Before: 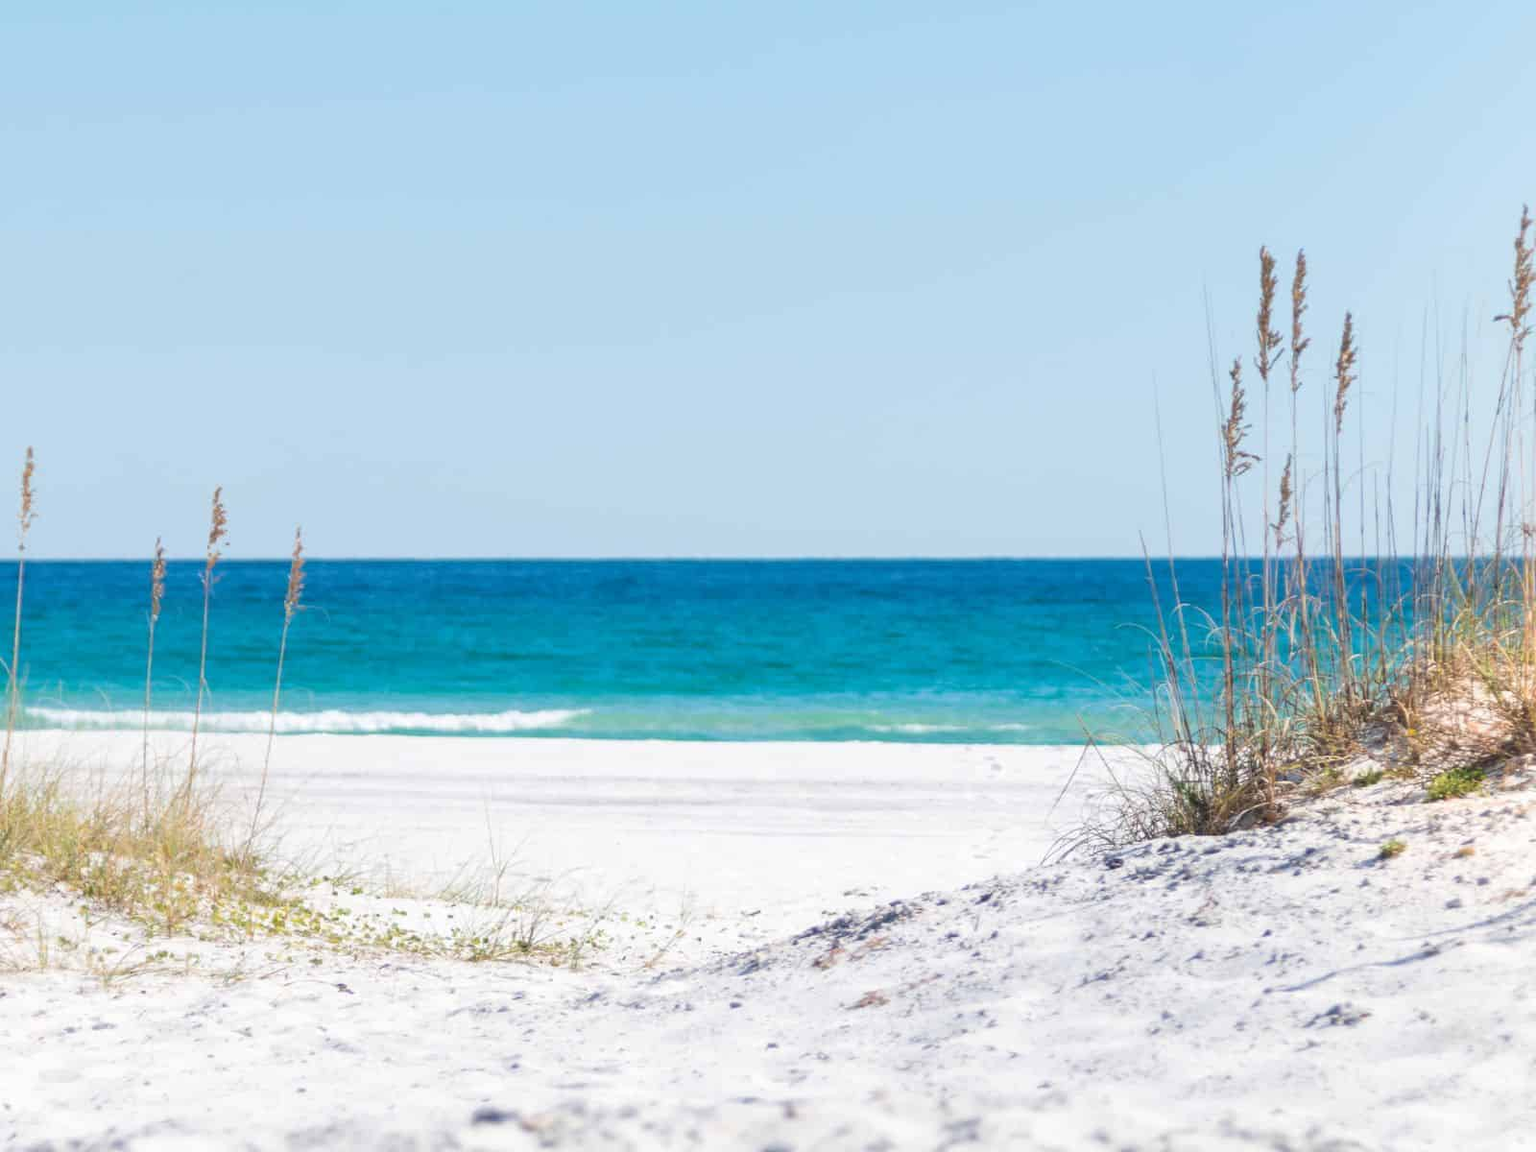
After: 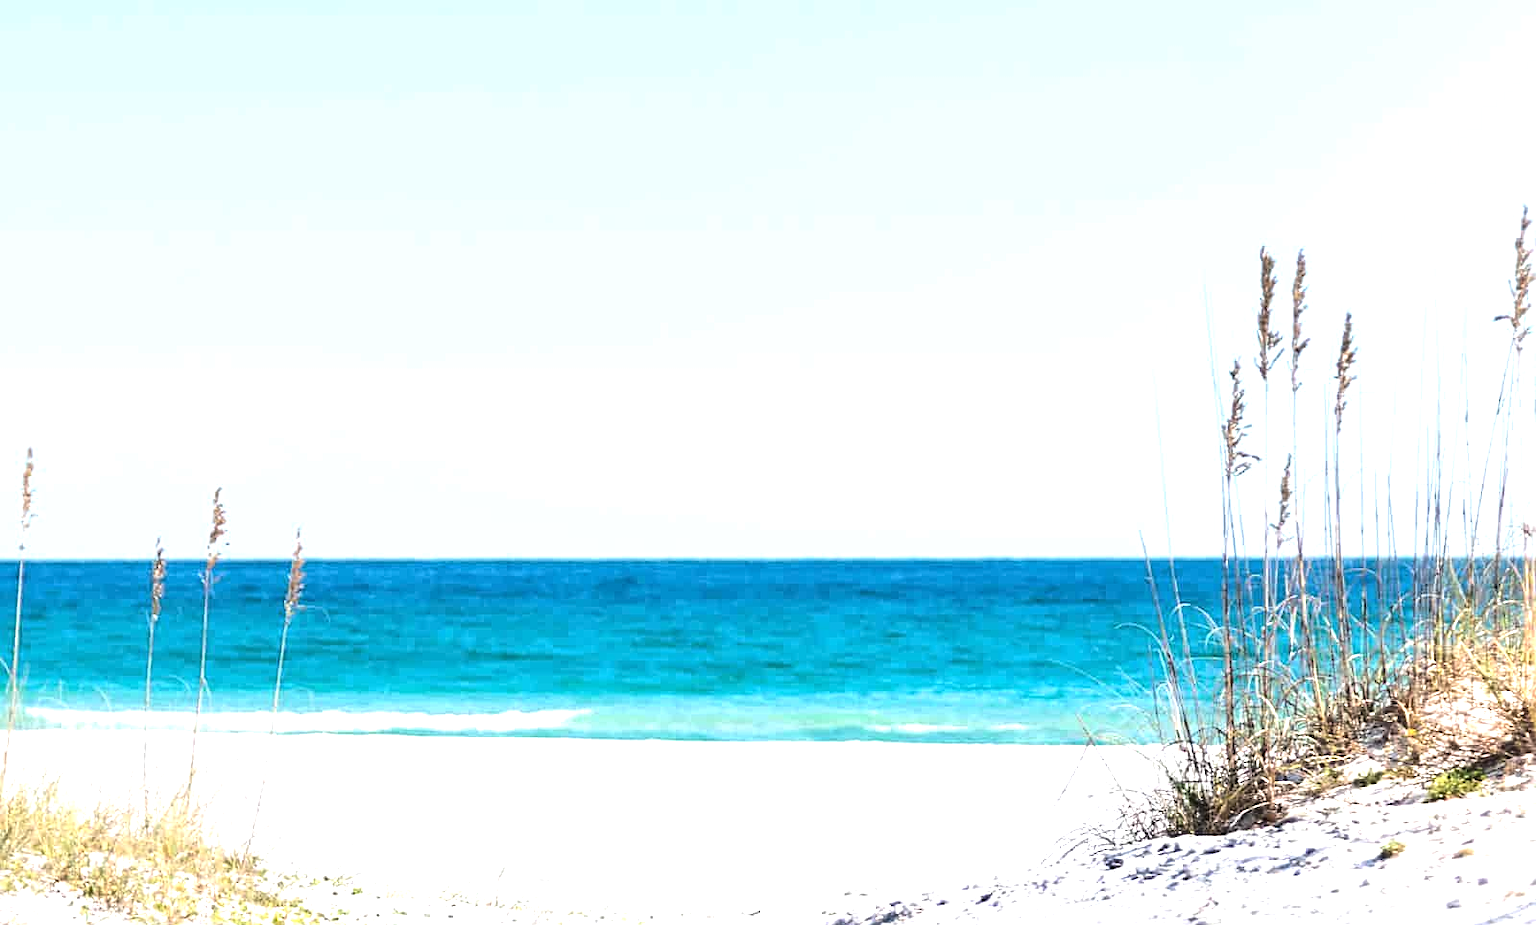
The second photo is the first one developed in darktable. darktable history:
crop: bottom 19.644%
tone equalizer: -8 EV -1.08 EV, -7 EV -1.01 EV, -6 EV -0.867 EV, -5 EV -0.578 EV, -3 EV 0.578 EV, -2 EV 0.867 EV, -1 EV 1.01 EV, +0 EV 1.08 EV, edges refinement/feathering 500, mask exposure compensation -1.57 EV, preserve details no
sharpen: on, module defaults
